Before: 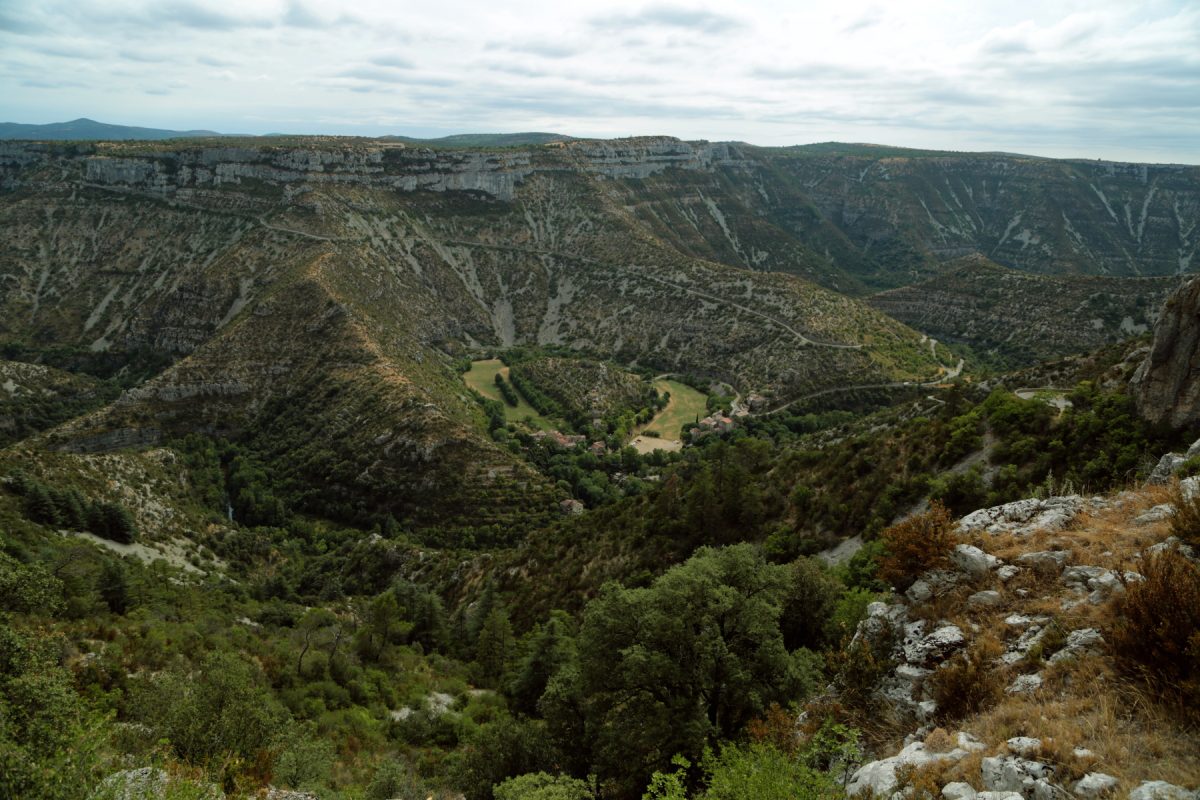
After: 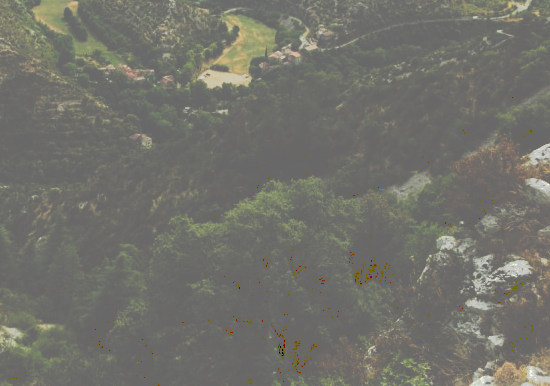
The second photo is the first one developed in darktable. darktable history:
exposure: exposure 0.636 EV, compensate highlight preservation false
crop: left 35.976%, top 45.819%, right 18.162%, bottom 5.807%
tone curve: curves: ch0 [(0, 0) (0.003, 0.437) (0.011, 0.438) (0.025, 0.441) (0.044, 0.441) (0.069, 0.441) (0.1, 0.444) (0.136, 0.447) (0.177, 0.452) (0.224, 0.457) (0.277, 0.466) (0.335, 0.485) (0.399, 0.514) (0.468, 0.558) (0.543, 0.616) (0.623, 0.686) (0.709, 0.76) (0.801, 0.803) (0.898, 0.825) (1, 1)], preserve colors none
